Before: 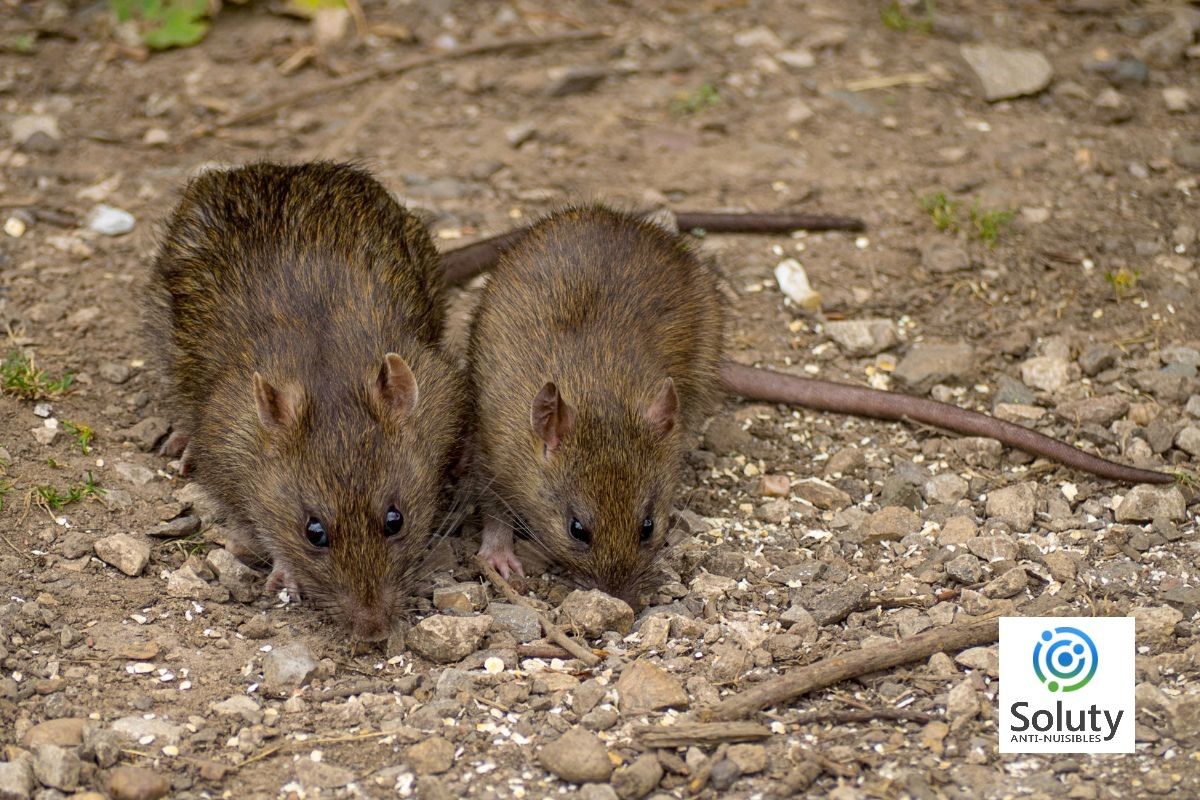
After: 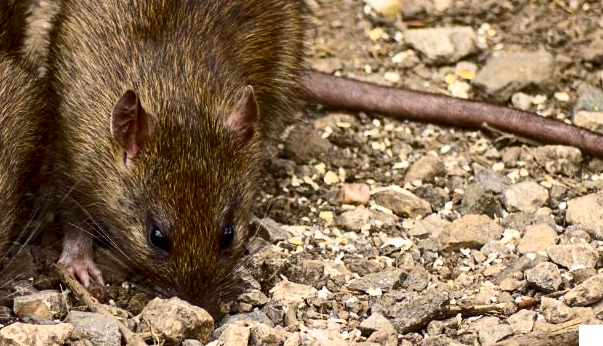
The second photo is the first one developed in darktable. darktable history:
crop: left 35.03%, top 36.625%, right 14.663%, bottom 20.057%
contrast brightness saturation: contrast 0.4, brightness 0.05, saturation 0.25
